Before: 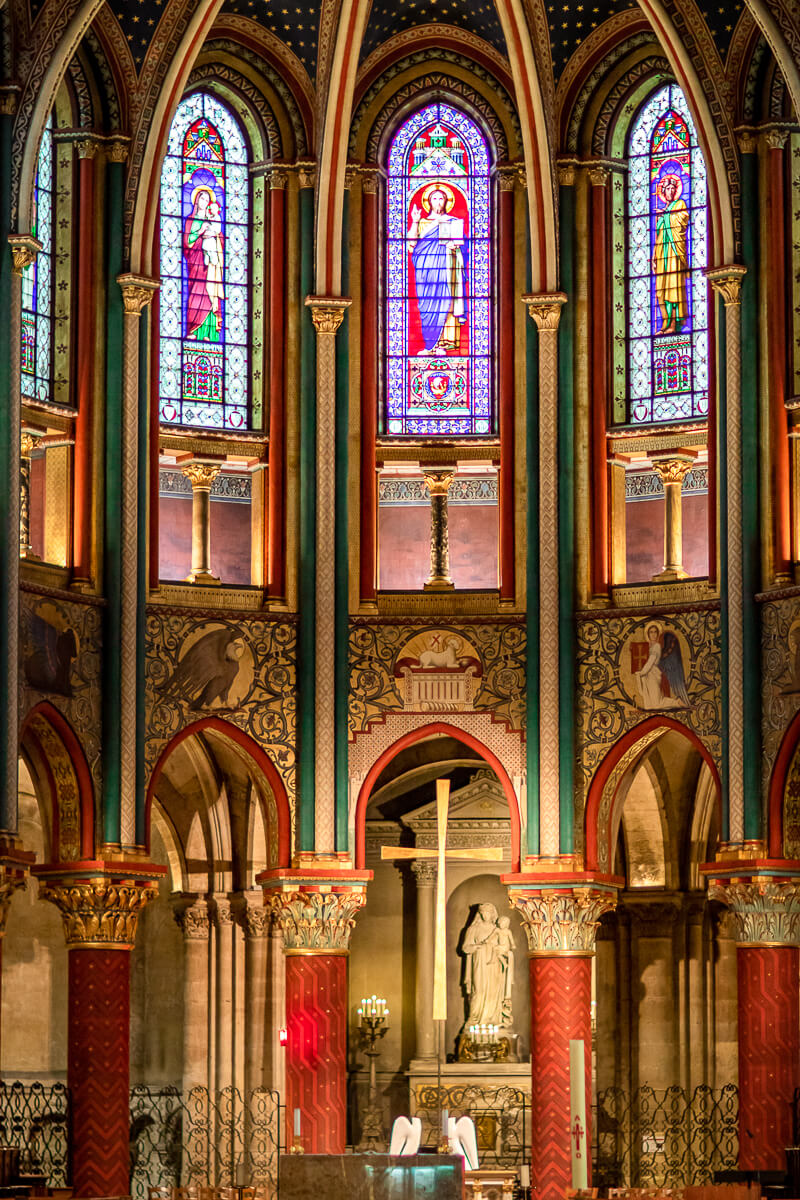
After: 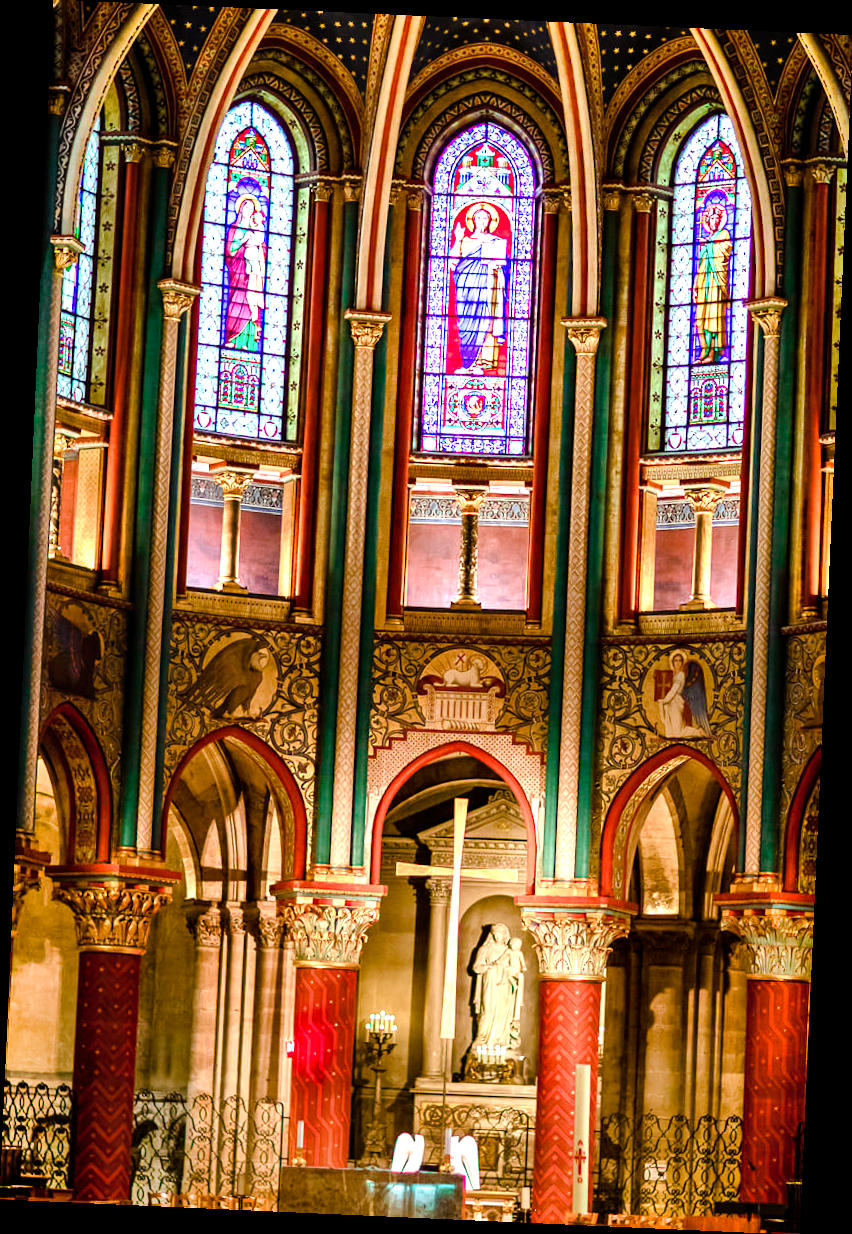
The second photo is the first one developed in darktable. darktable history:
color balance rgb: perceptual saturation grading › global saturation 0.139%, perceptual saturation grading › highlights -16.767%, perceptual saturation grading › mid-tones 33.543%, perceptual saturation grading › shadows 50.591%, global vibrance 20%
color correction: highlights a* -0.82, highlights b* -9.49
tone equalizer: -8 EV -0.777 EV, -7 EV -0.711 EV, -6 EV -0.594 EV, -5 EV -0.425 EV, -3 EV 0.367 EV, -2 EV 0.6 EV, -1 EV 0.677 EV, +0 EV 0.745 EV, mask exposure compensation -0.489 EV
crop and rotate: angle -2.55°
shadows and highlights: highlights color adjustment 89.82%, low approximation 0.01, soften with gaussian
